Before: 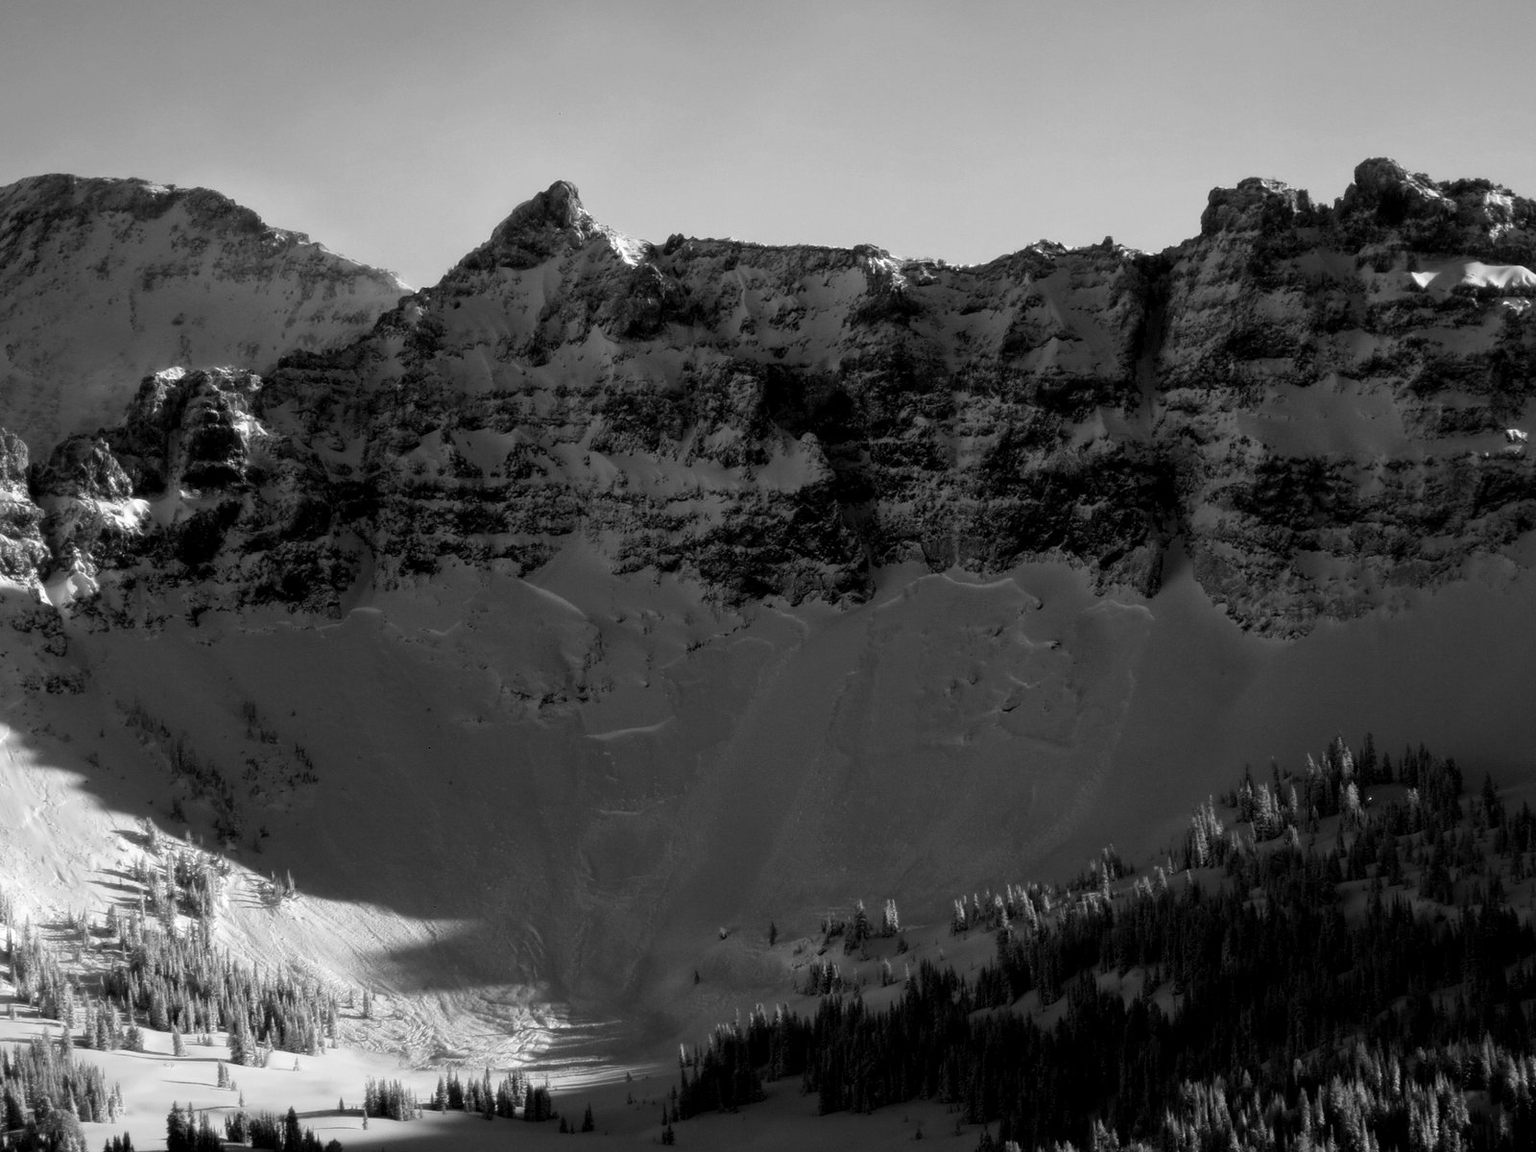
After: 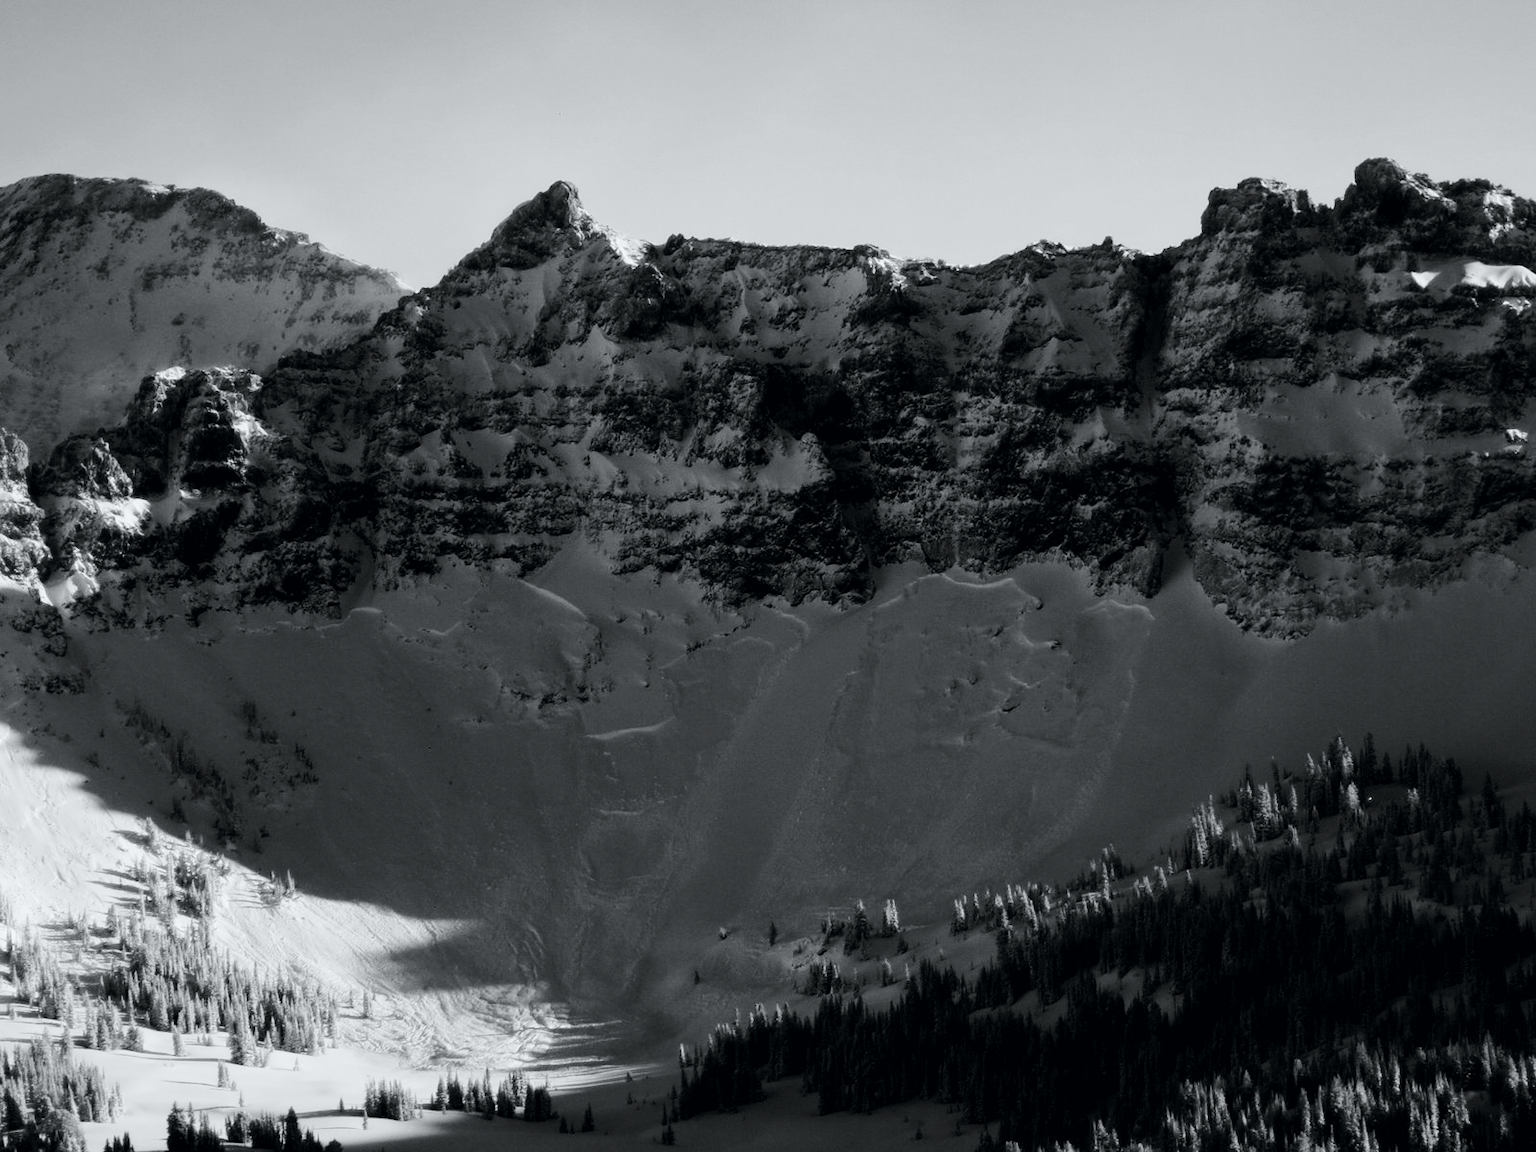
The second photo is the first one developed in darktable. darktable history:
tone curve: curves: ch0 [(0, 0) (0.11, 0.081) (0.256, 0.259) (0.398, 0.475) (0.498, 0.611) (0.65, 0.757) (0.835, 0.883) (1, 0.961)]; ch1 [(0, 0) (0.346, 0.307) (0.408, 0.369) (0.453, 0.457) (0.482, 0.479) (0.502, 0.498) (0.521, 0.51) (0.553, 0.554) (0.618, 0.65) (0.693, 0.727) (1, 1)]; ch2 [(0, 0) (0.366, 0.337) (0.434, 0.46) (0.485, 0.494) (0.5, 0.494) (0.511, 0.508) (0.537, 0.55) (0.579, 0.599) (0.621, 0.693) (1, 1)], color space Lab, independent channels, preserve colors none
